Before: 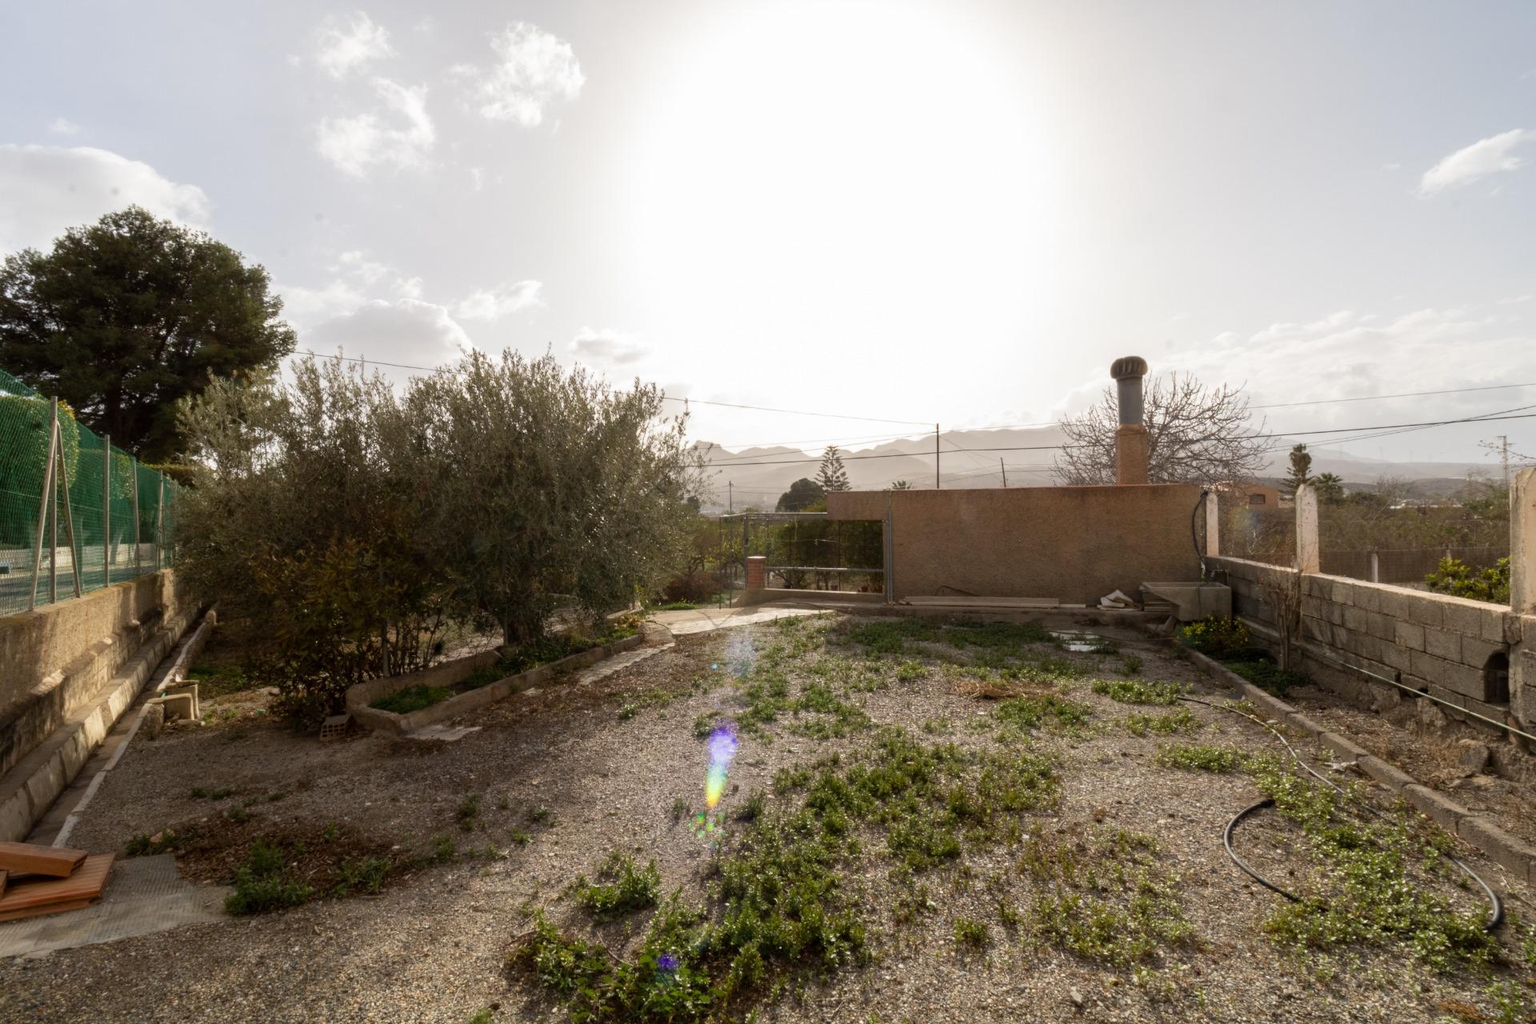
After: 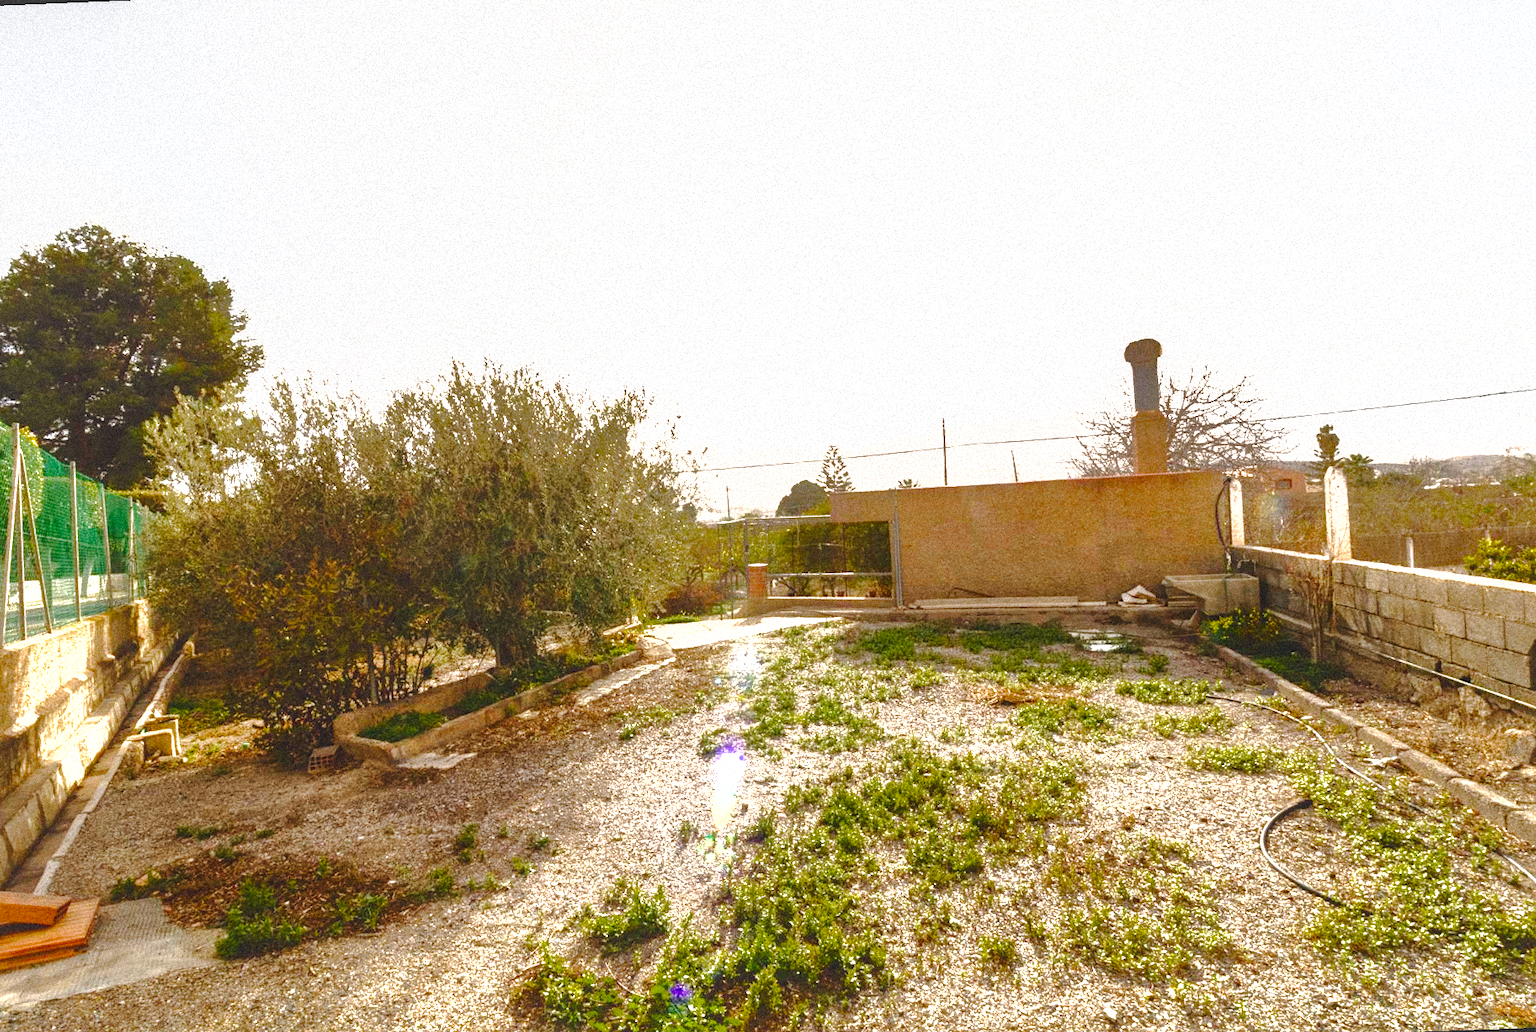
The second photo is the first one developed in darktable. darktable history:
rotate and perspective: rotation -2.12°, lens shift (vertical) 0.009, lens shift (horizontal) -0.008, automatic cropping original format, crop left 0.036, crop right 0.964, crop top 0.05, crop bottom 0.959
shadows and highlights: shadows 60, highlights -60
color balance rgb: linear chroma grading › shadows -2.2%, linear chroma grading › highlights -15%, linear chroma grading › global chroma -10%, linear chroma grading › mid-tones -10%, perceptual saturation grading › global saturation 45%, perceptual saturation grading › highlights -50%, perceptual saturation grading › shadows 30%, perceptual brilliance grading › global brilliance 18%, global vibrance 45%
exposure: black level correction -0.005, exposure 1.002 EV, compensate highlight preservation false
sharpen: amount 0.2
local contrast: shadows 94%
grain: coarseness 9.38 ISO, strength 34.99%, mid-tones bias 0%
tone curve: curves: ch0 [(0, 0) (0.003, 0.06) (0.011, 0.071) (0.025, 0.085) (0.044, 0.104) (0.069, 0.123) (0.1, 0.146) (0.136, 0.167) (0.177, 0.205) (0.224, 0.248) (0.277, 0.309) (0.335, 0.384) (0.399, 0.467) (0.468, 0.553) (0.543, 0.633) (0.623, 0.698) (0.709, 0.769) (0.801, 0.841) (0.898, 0.912) (1, 1)], preserve colors none
